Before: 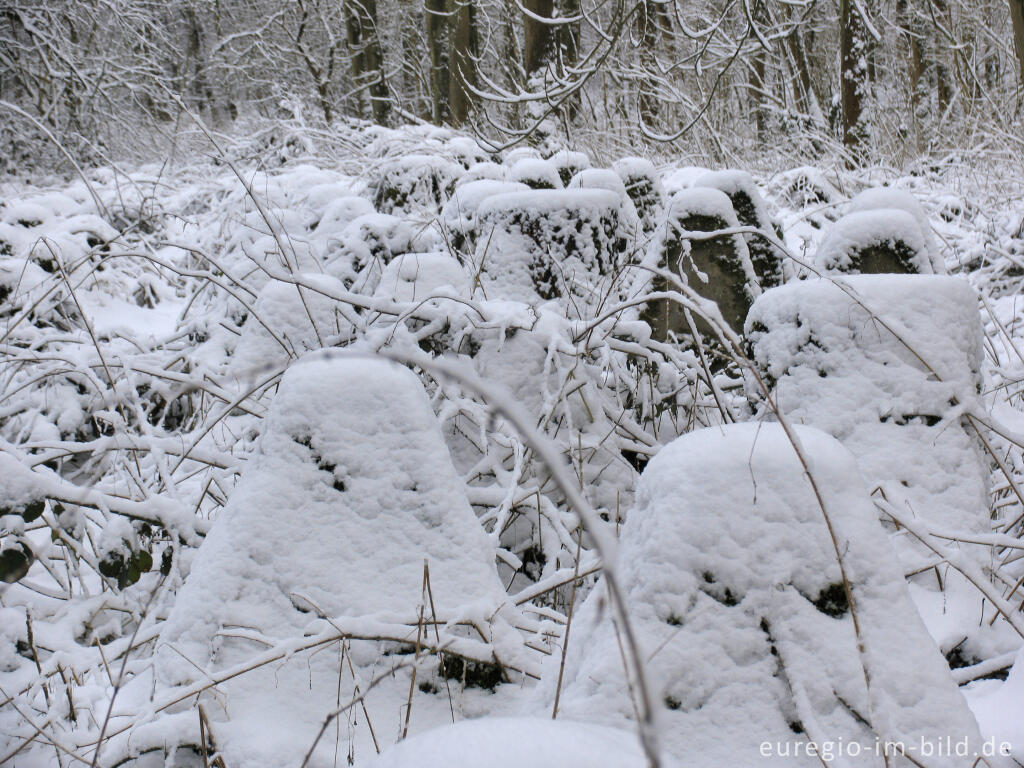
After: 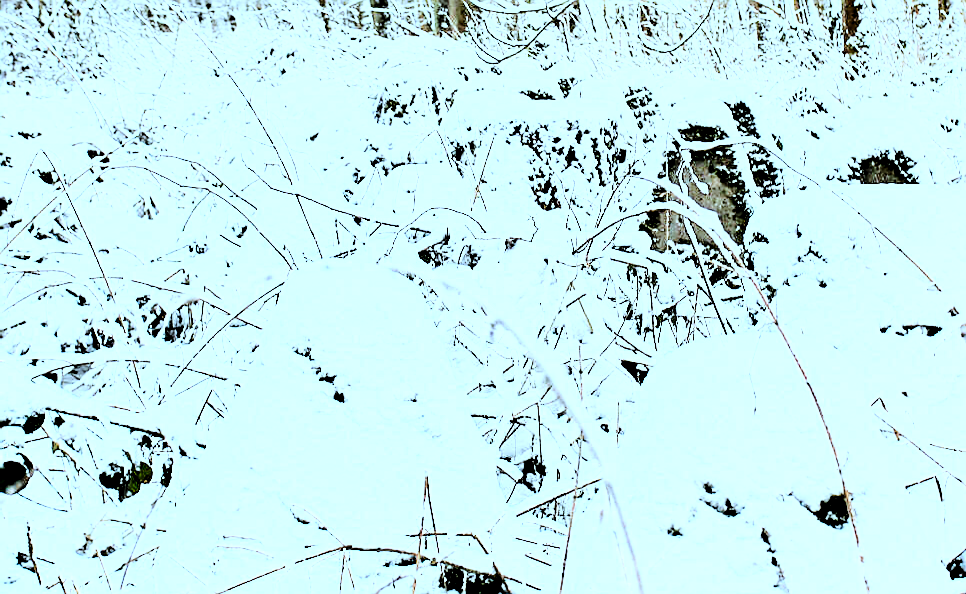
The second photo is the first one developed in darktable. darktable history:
crop and rotate: angle 0.081°, top 11.541%, right 5.479%, bottom 10.853%
exposure: black level correction 0.01, exposure 1 EV, compensate highlight preservation false
sharpen: radius 1.381, amount 1.252, threshold 0.634
base curve: curves: ch0 [(0, 0) (0.028, 0.03) (0.105, 0.232) (0.387, 0.748) (0.754, 0.968) (1, 1)]
levels: black 0.074%, levels [0.055, 0.477, 0.9]
color correction: highlights a* -10.46, highlights b* -19.25
tone curve: curves: ch0 [(0, 0) (0.091, 0.066) (0.184, 0.16) (0.491, 0.519) (0.748, 0.765) (1, 0.919)]; ch1 [(0, 0) (0.179, 0.173) (0.322, 0.32) (0.424, 0.424) (0.502, 0.504) (0.56, 0.575) (0.631, 0.675) (0.777, 0.806) (1, 1)]; ch2 [(0, 0) (0.434, 0.447) (0.497, 0.498) (0.539, 0.566) (0.676, 0.691) (1, 1)], preserve colors none
